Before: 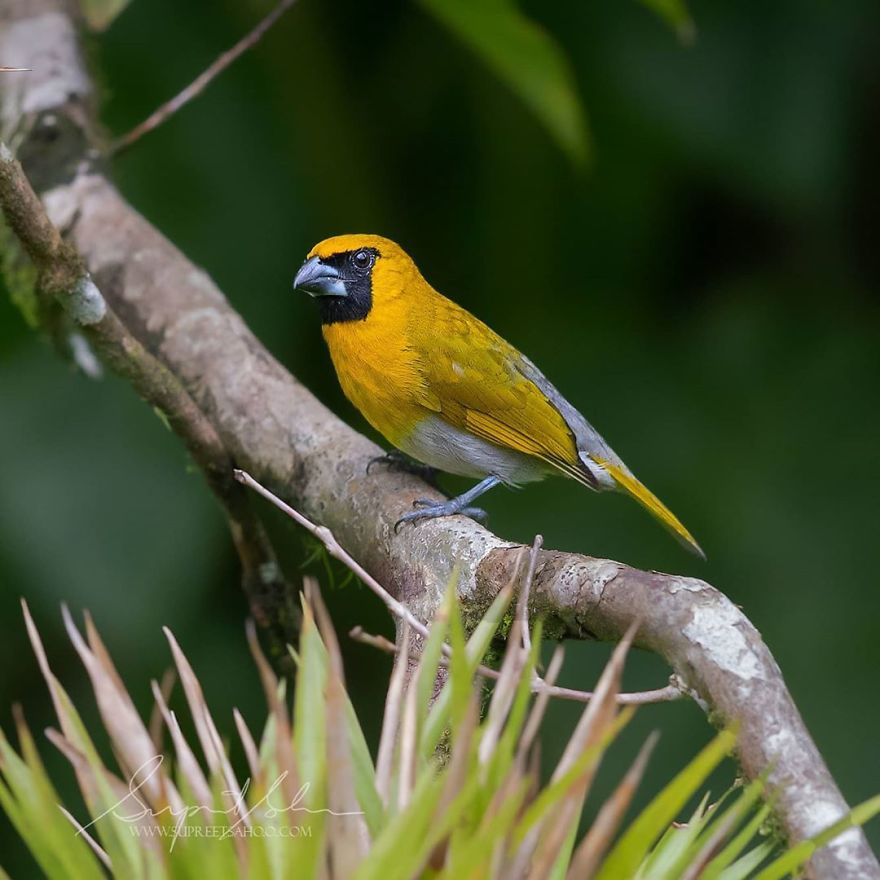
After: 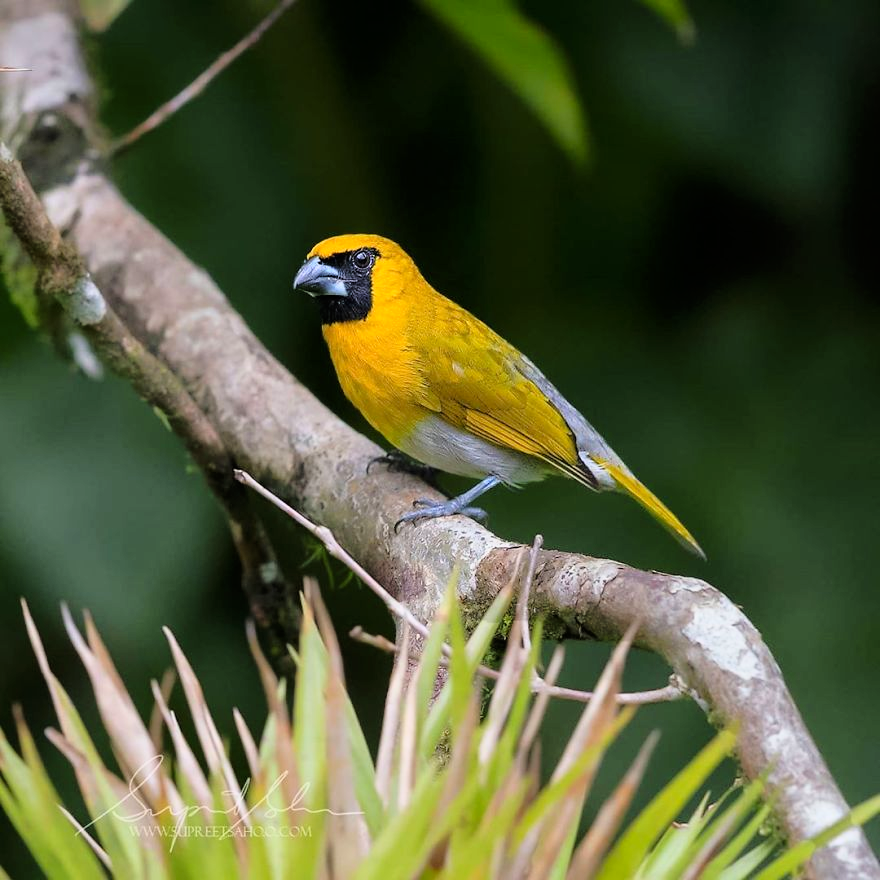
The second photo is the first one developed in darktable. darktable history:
tone curve: curves: ch0 [(0, 0) (0.062, 0.023) (0.168, 0.142) (0.359, 0.44) (0.469, 0.544) (0.634, 0.722) (0.839, 0.909) (0.998, 0.978)]; ch1 [(0, 0) (0.437, 0.453) (0.472, 0.47) (0.502, 0.504) (0.527, 0.546) (0.568, 0.619) (0.608, 0.665) (0.669, 0.748) (0.859, 0.899) (1, 1)]; ch2 [(0, 0) (0.33, 0.301) (0.421, 0.443) (0.473, 0.501) (0.504, 0.504) (0.535, 0.564) (0.575, 0.625) (0.608, 0.676) (1, 1)], color space Lab, linked channels, preserve colors none
